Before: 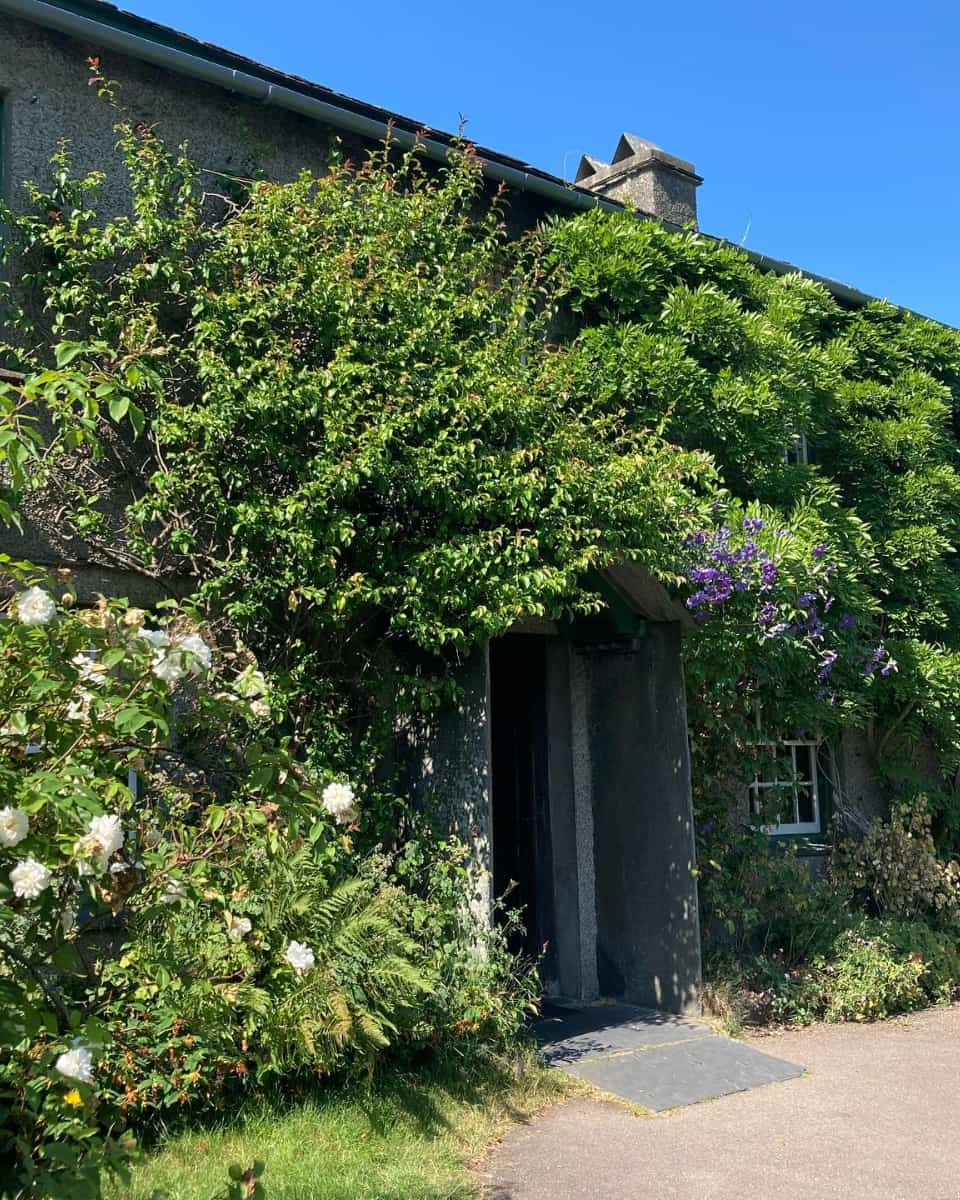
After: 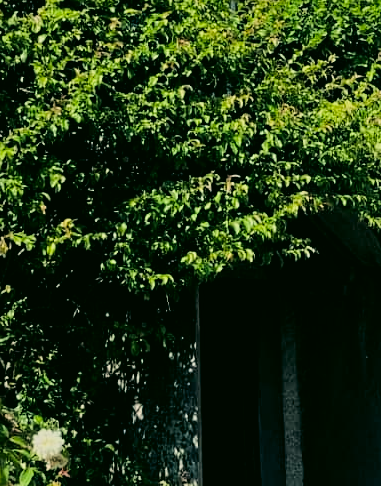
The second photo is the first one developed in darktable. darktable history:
crop: left 30.286%, top 29.572%, right 29.923%, bottom 29.879%
color correction: highlights a* -0.613, highlights b* 9.33, shadows a* -9.16, shadows b* 1.45
sharpen: radius 5.351, amount 0.311, threshold 26.797
filmic rgb: black relative exposure -6.77 EV, white relative exposure 5.85 EV, hardness 2.69, color science v6 (2022), iterations of high-quality reconstruction 0
color balance rgb: perceptual saturation grading › global saturation 0.441%, perceptual brilliance grading › highlights 18.429%, perceptual brilliance grading › mid-tones 31.242%, perceptual brilliance grading › shadows -30.784%, global vibrance 18.998%
exposure: exposure -0.158 EV, compensate exposure bias true, compensate highlight preservation false
